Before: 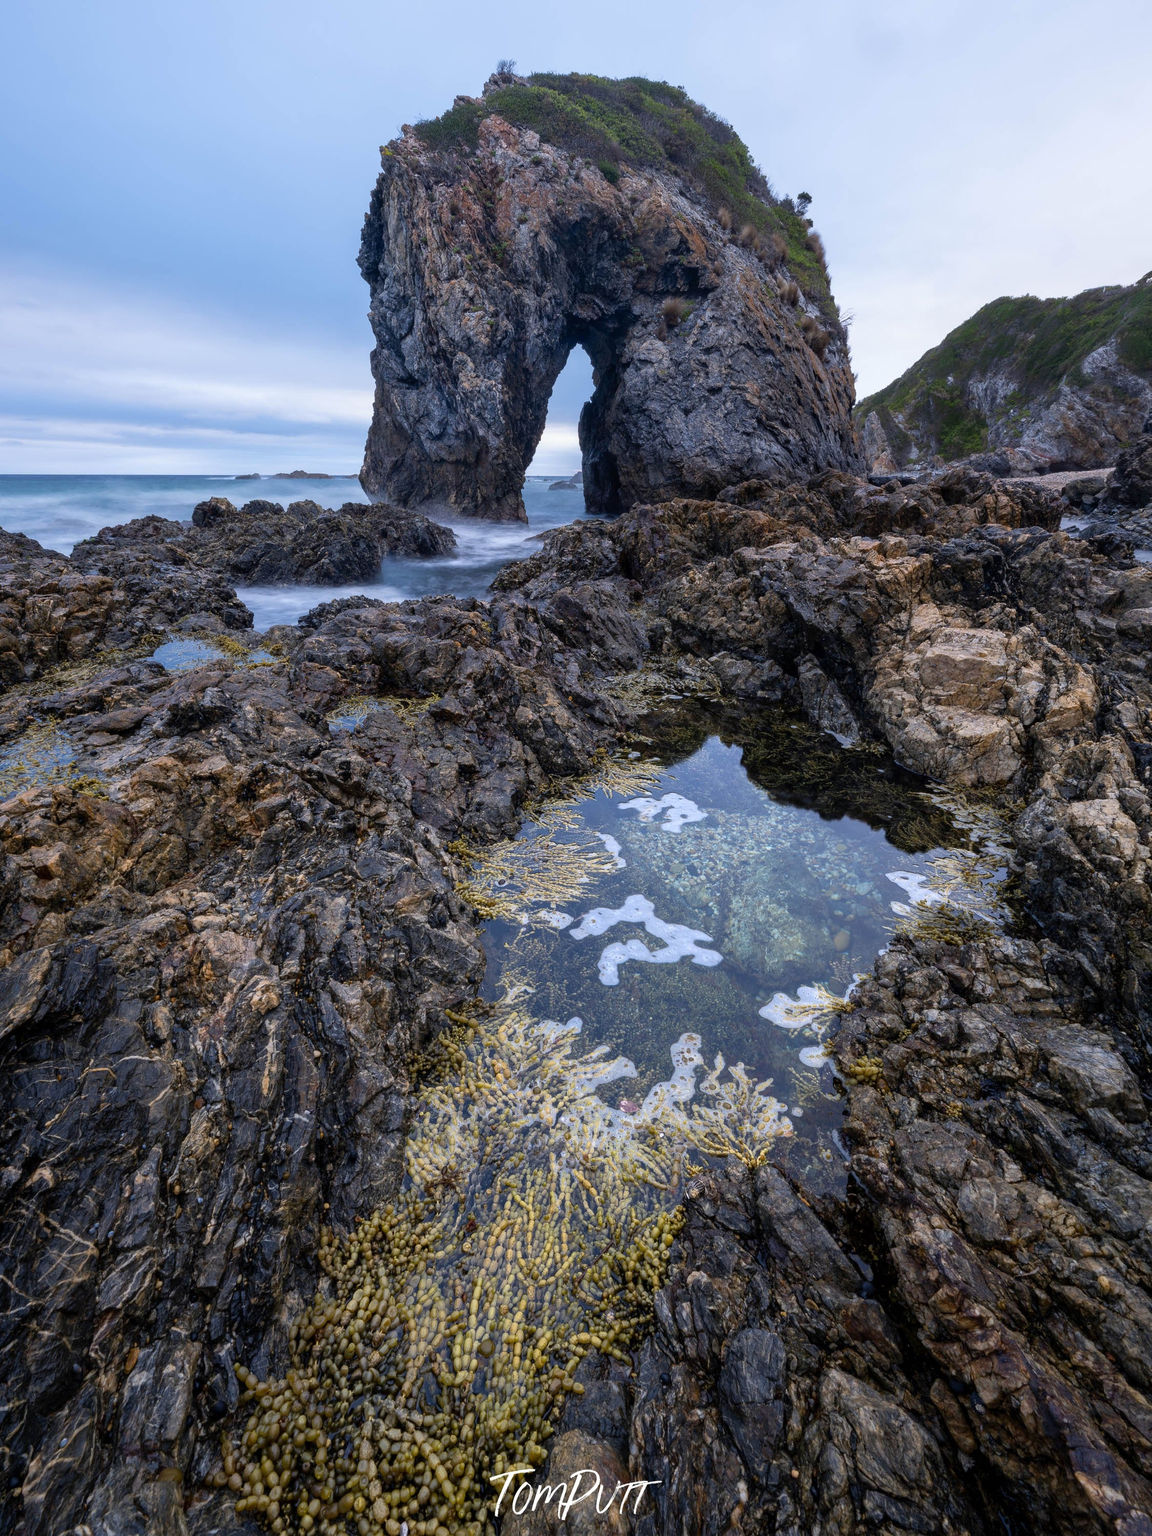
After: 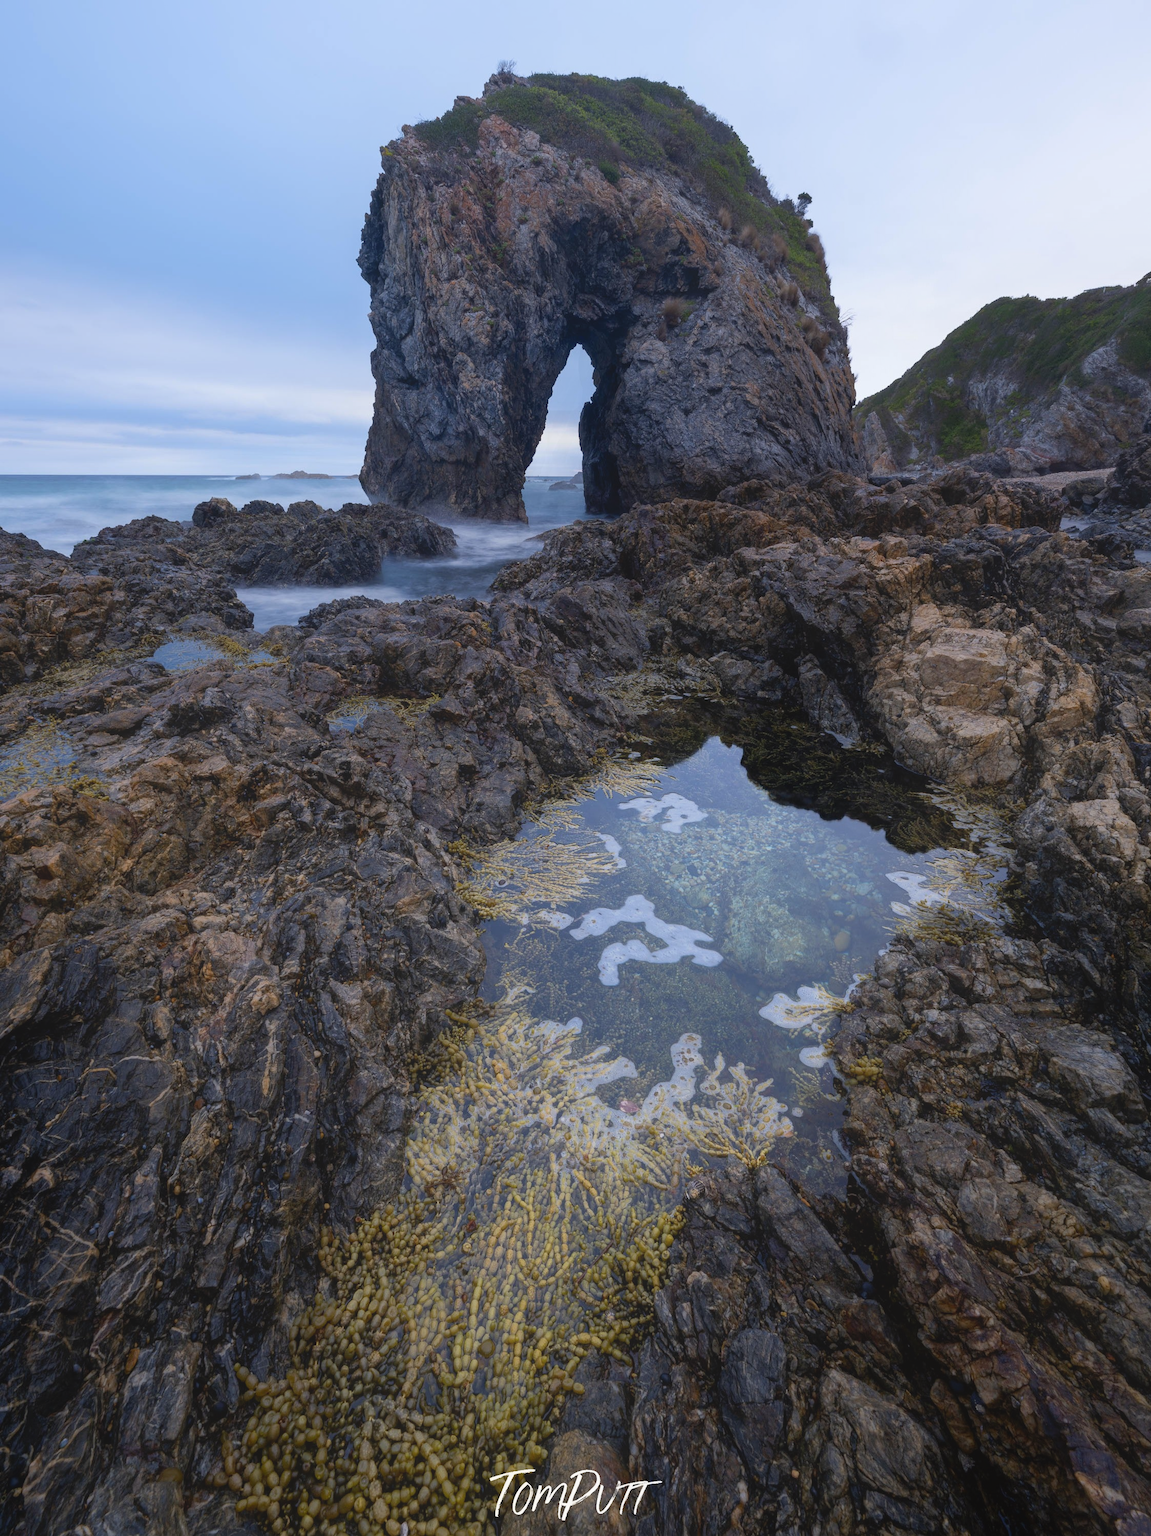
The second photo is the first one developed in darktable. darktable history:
contrast equalizer: y [[0.6 ×6], [0.55 ×6], [0 ×6], [0 ×6], [0 ×6]], mix -0.987
